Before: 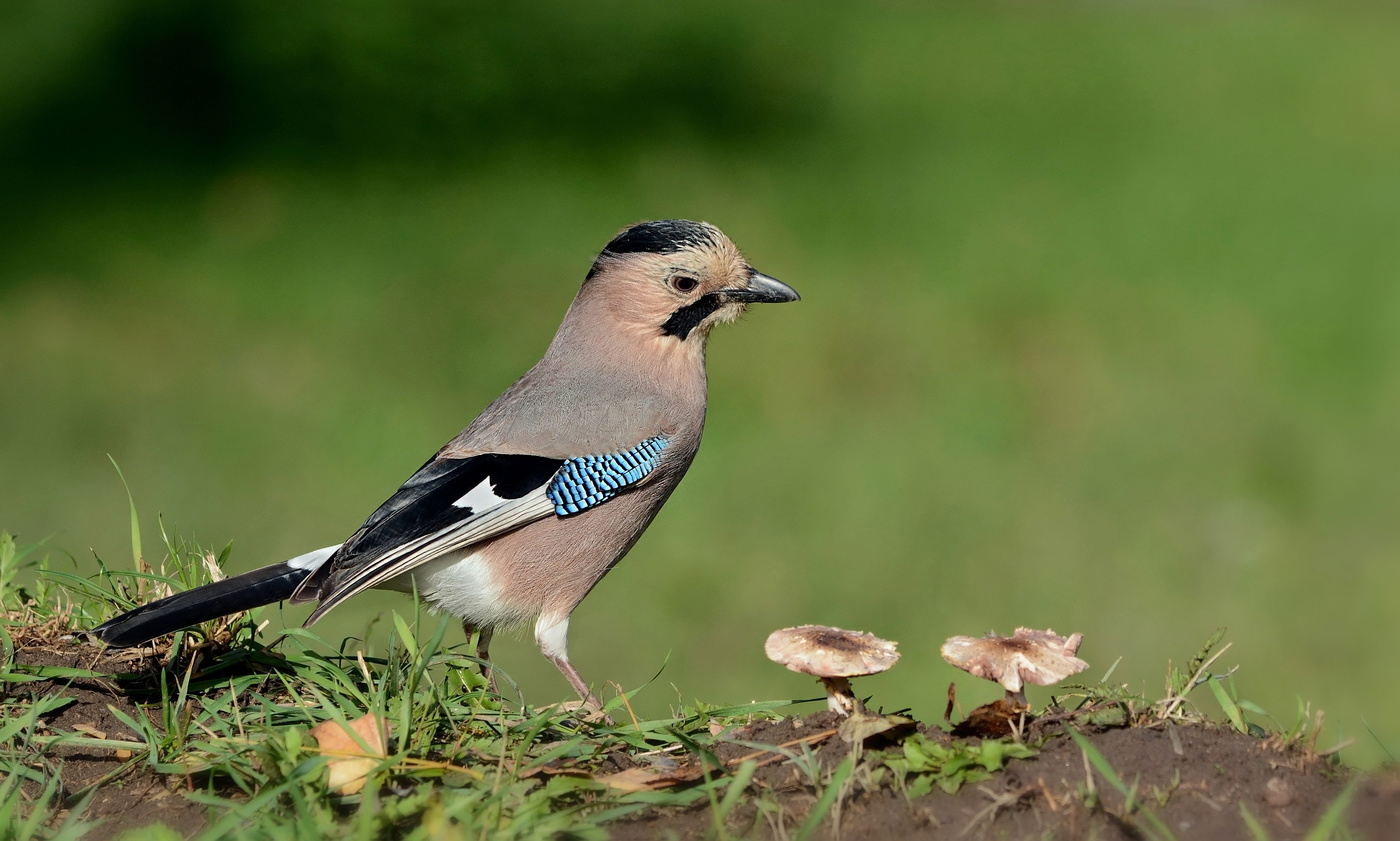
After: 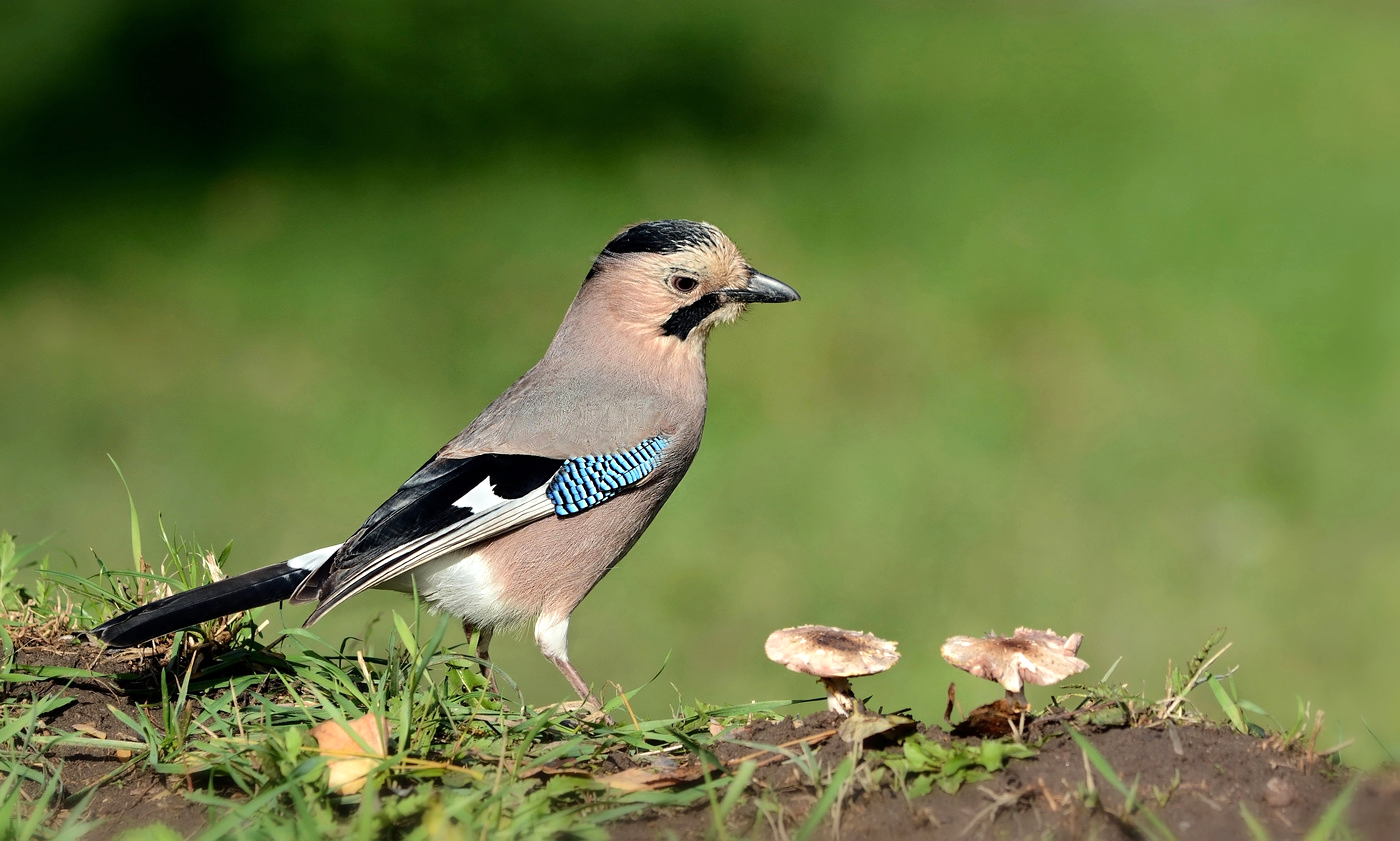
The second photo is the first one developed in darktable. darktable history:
tone equalizer: -8 EV -0.401 EV, -7 EV -0.376 EV, -6 EV -0.328 EV, -5 EV -0.225 EV, -3 EV 0.208 EV, -2 EV 0.341 EV, -1 EV 0.41 EV, +0 EV 0.437 EV
